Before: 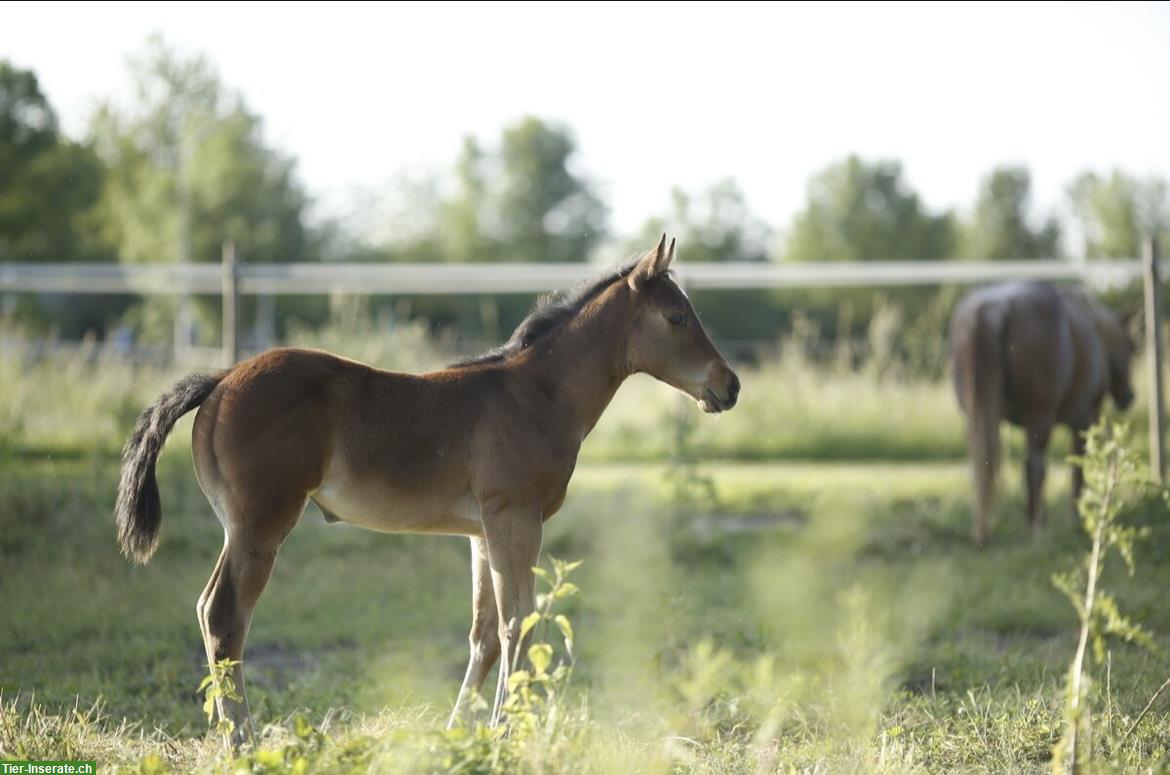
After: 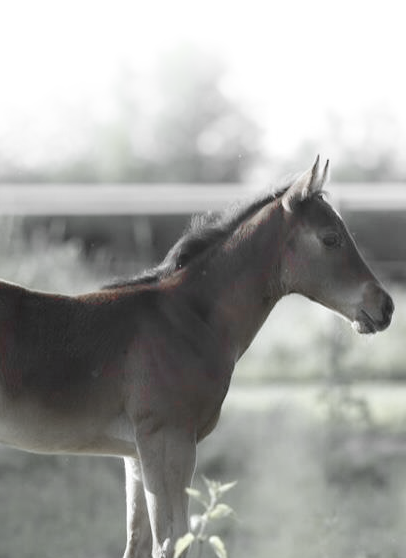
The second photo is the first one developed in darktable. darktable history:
color zones: curves: ch1 [(0, 0.831) (0.08, 0.771) (0.157, 0.268) (0.241, 0.207) (0.562, -0.005) (0.714, -0.013) (0.876, 0.01) (1, 0.831)]
crop and rotate: left 29.581%, top 10.256%, right 35.678%, bottom 17.686%
shadows and highlights: shadows -89.73, highlights 89.94, soften with gaussian
color calibration: x 0.37, y 0.382, temperature 4312.58 K
